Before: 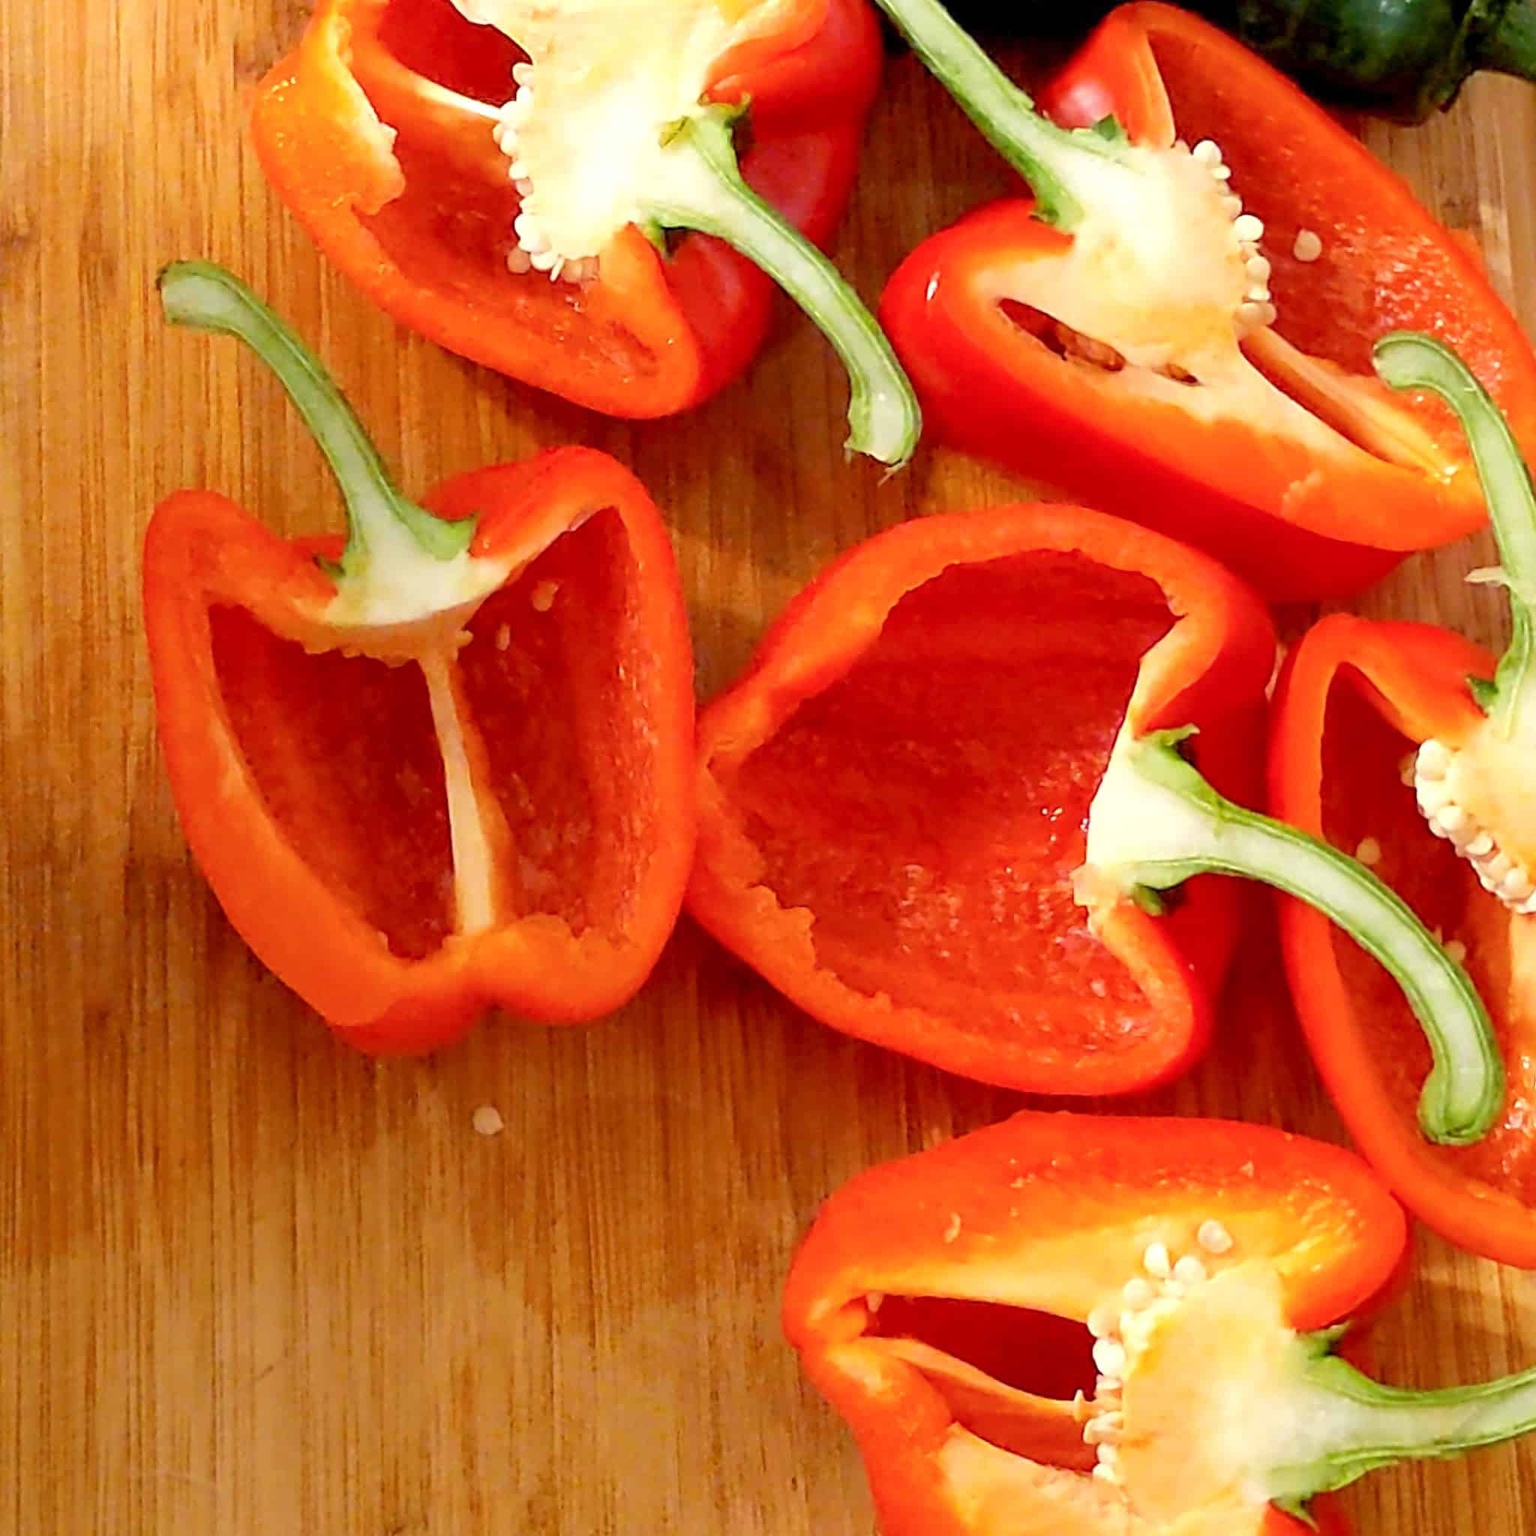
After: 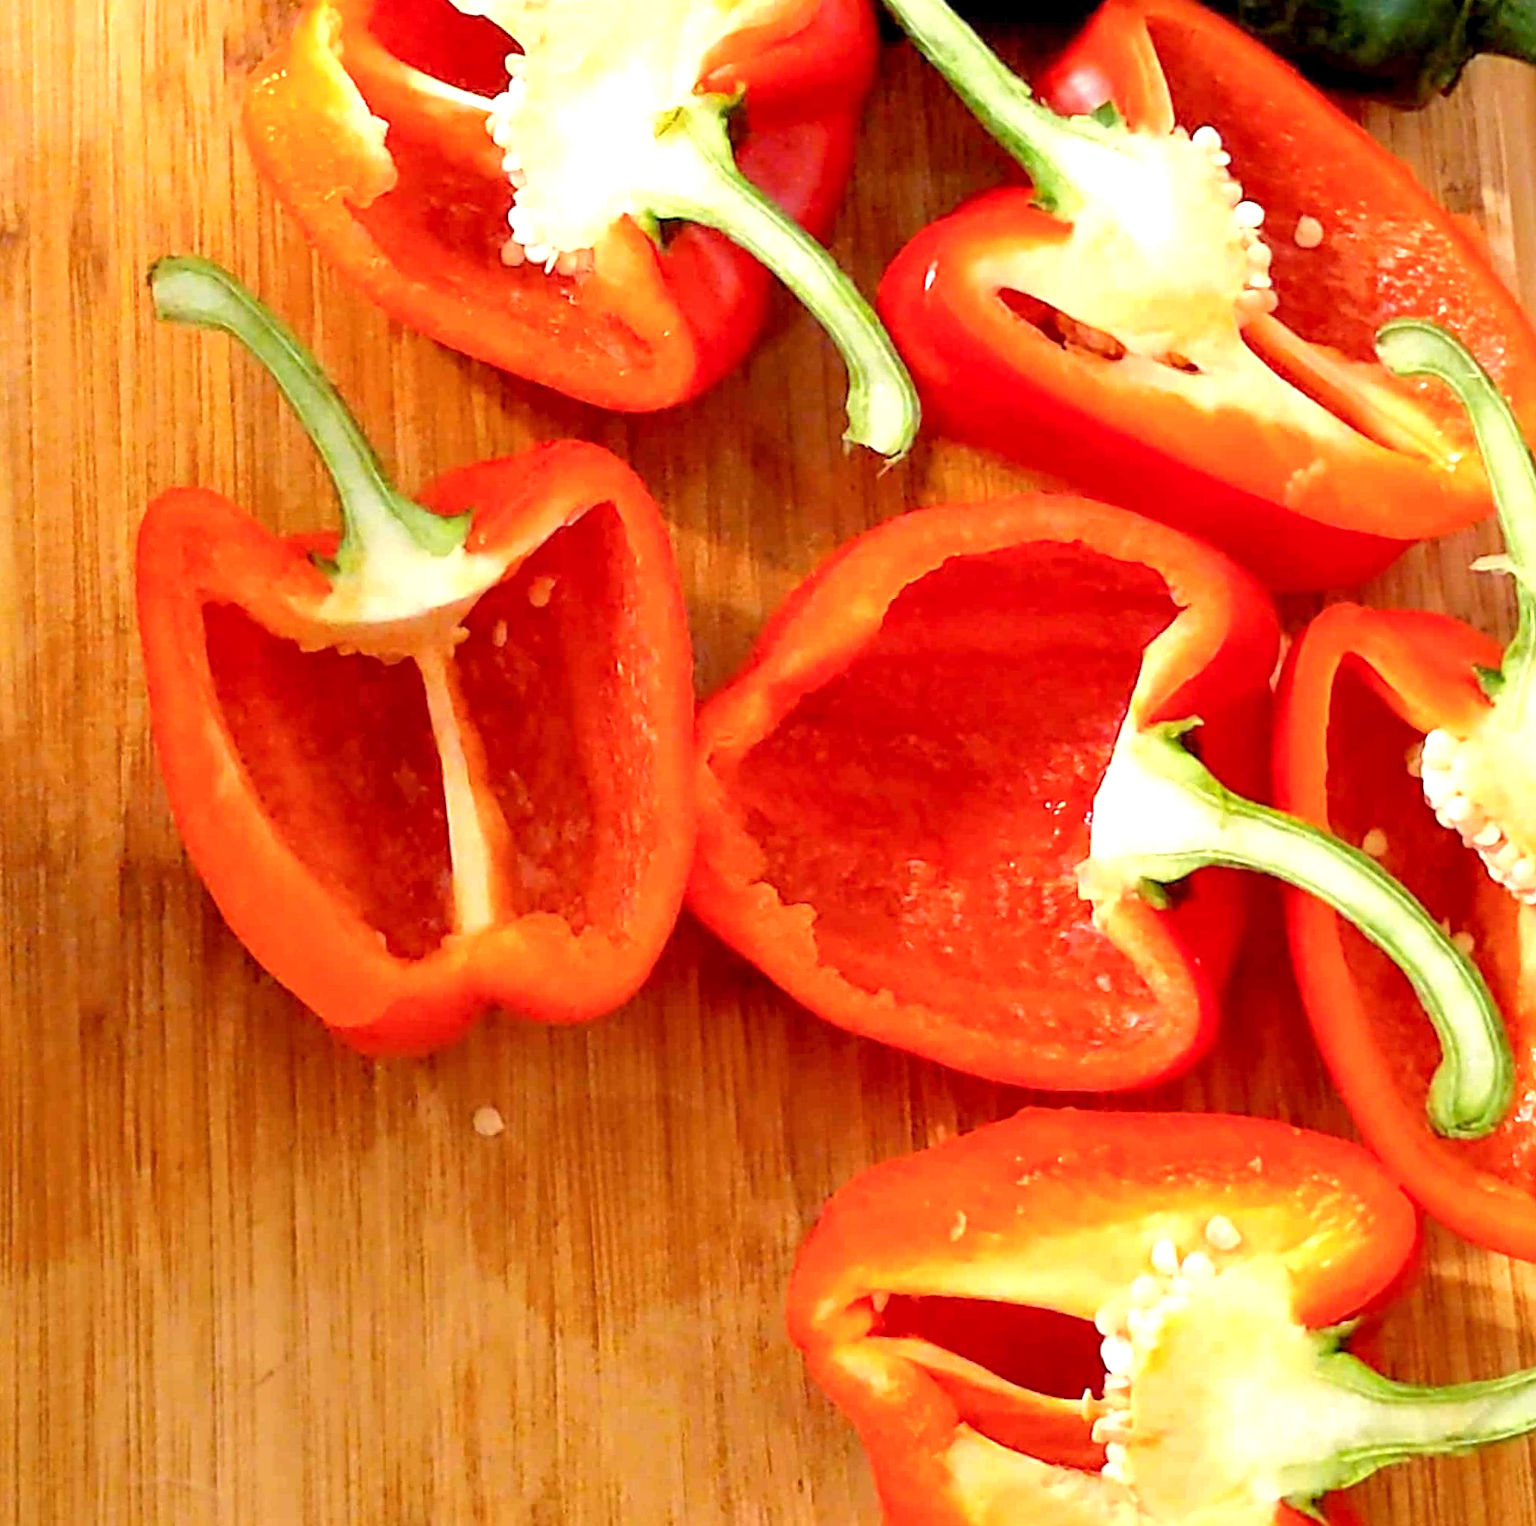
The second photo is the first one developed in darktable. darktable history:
exposure: exposure 0.493 EV, compensate highlight preservation false
rotate and perspective: rotation -0.45°, automatic cropping original format, crop left 0.008, crop right 0.992, crop top 0.012, crop bottom 0.988
contrast equalizer: octaves 7, y [[0.6 ×6], [0.55 ×6], [0 ×6], [0 ×6], [0 ×6]], mix 0.15
